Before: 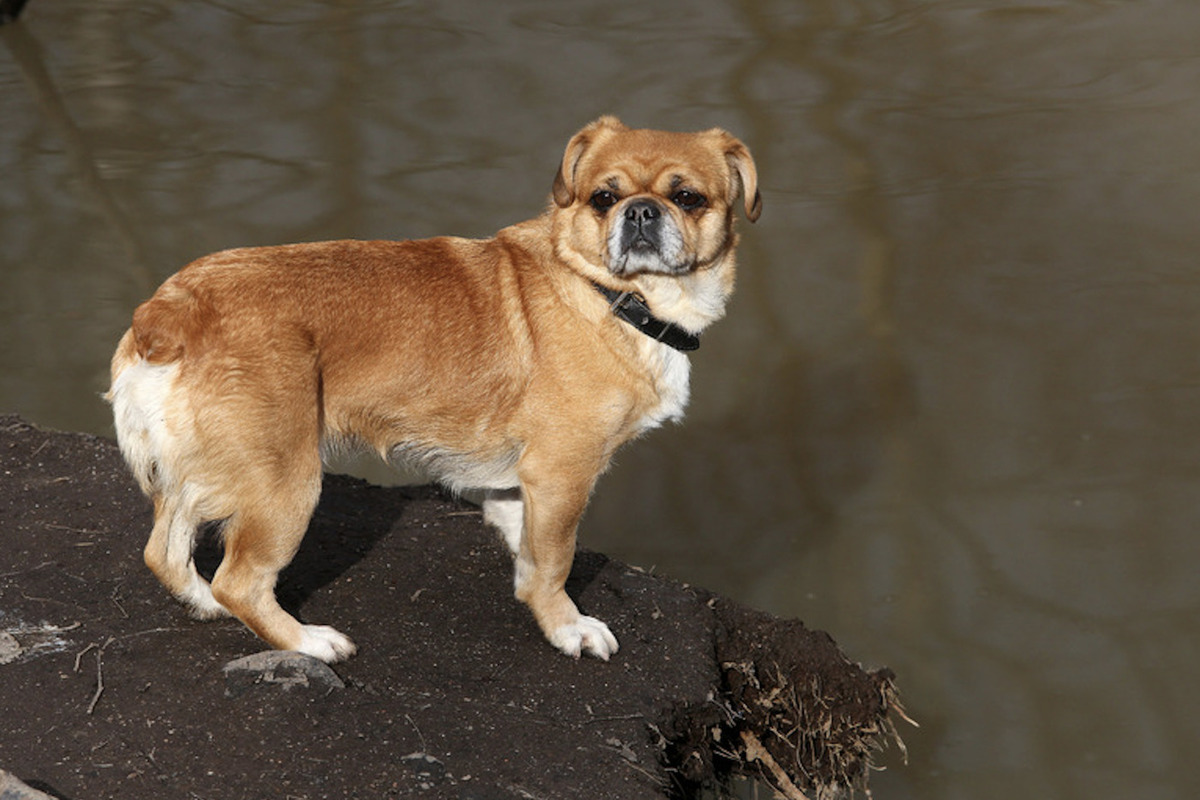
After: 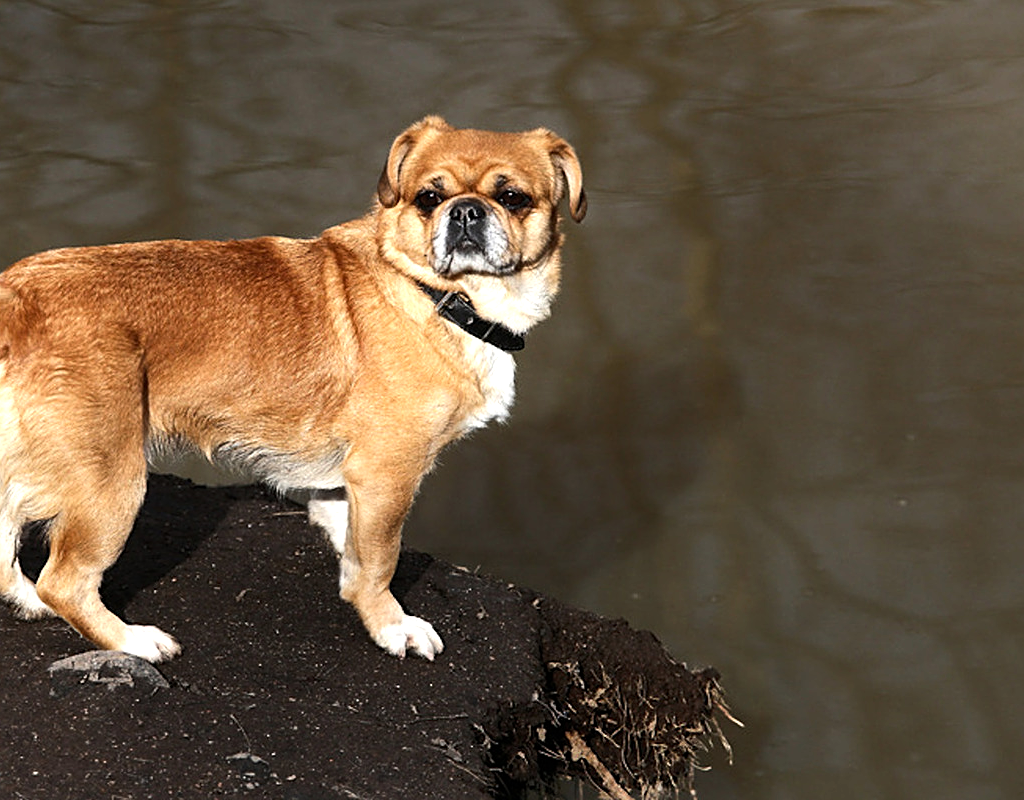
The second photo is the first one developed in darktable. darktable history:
tone equalizer: -8 EV -0.75 EV, -7 EV -0.7 EV, -6 EV -0.6 EV, -5 EV -0.4 EV, -3 EV 0.4 EV, -2 EV 0.6 EV, -1 EV 0.7 EV, +0 EV 0.75 EV, edges refinement/feathering 500, mask exposure compensation -1.57 EV, preserve details no
sharpen: on, module defaults
crop and rotate: left 14.584%
